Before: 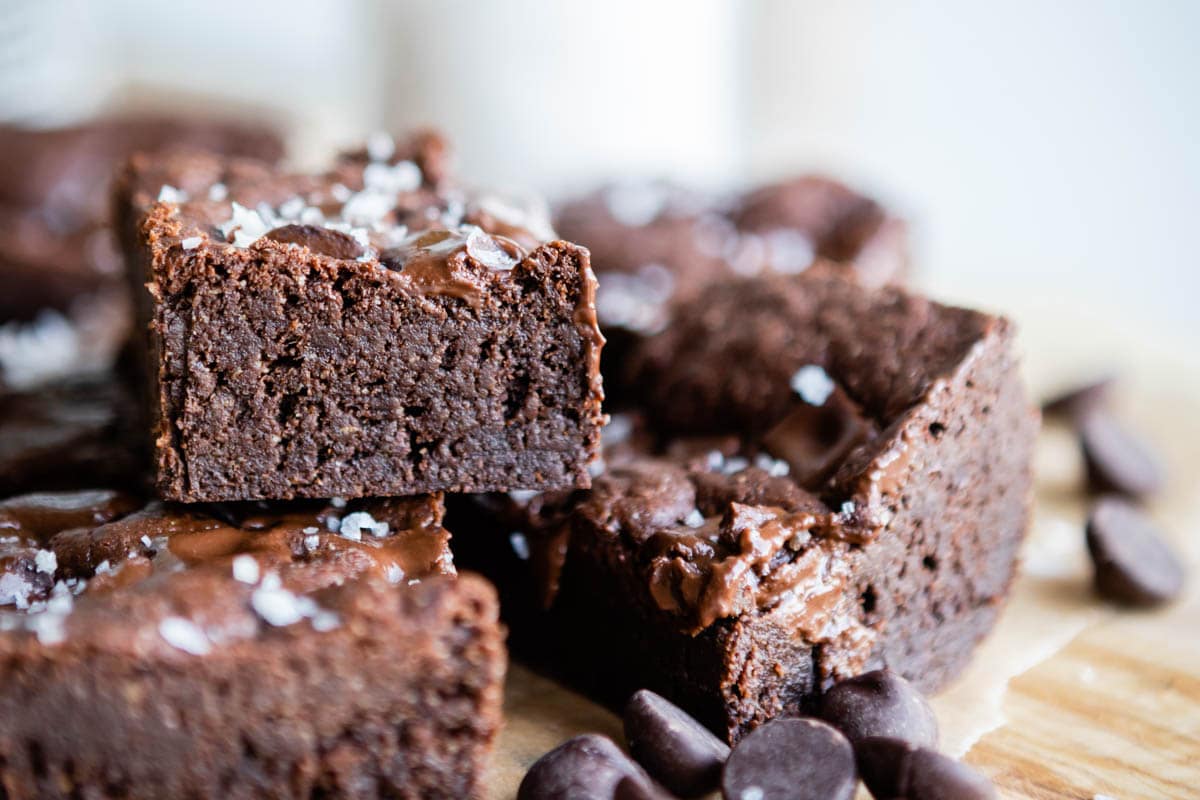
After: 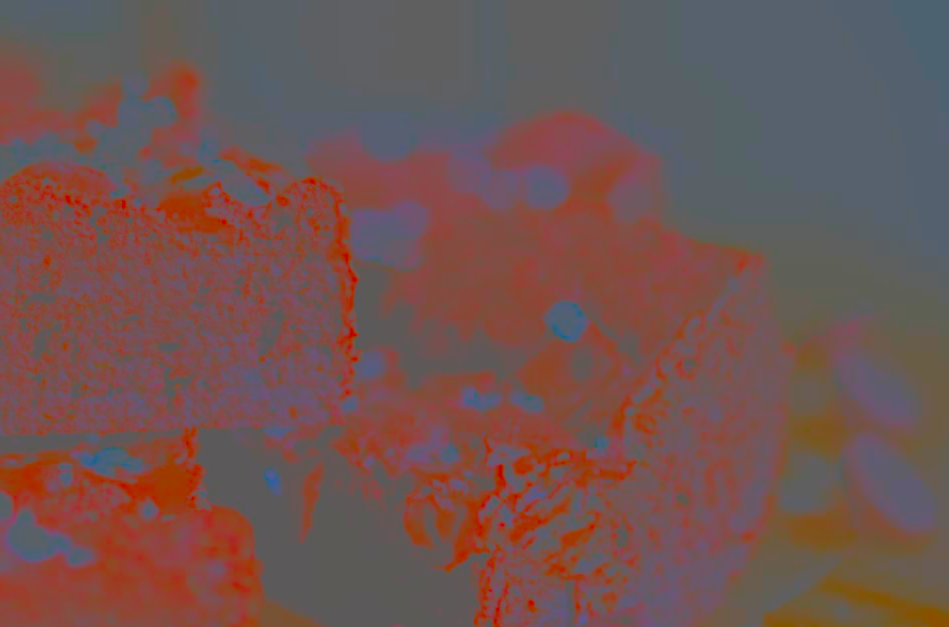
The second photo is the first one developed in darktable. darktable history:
contrast brightness saturation: contrast -0.977, brightness -0.173, saturation 0.753
crop and rotate: left 20.541%, top 8.097%, right 0.37%, bottom 13.447%
